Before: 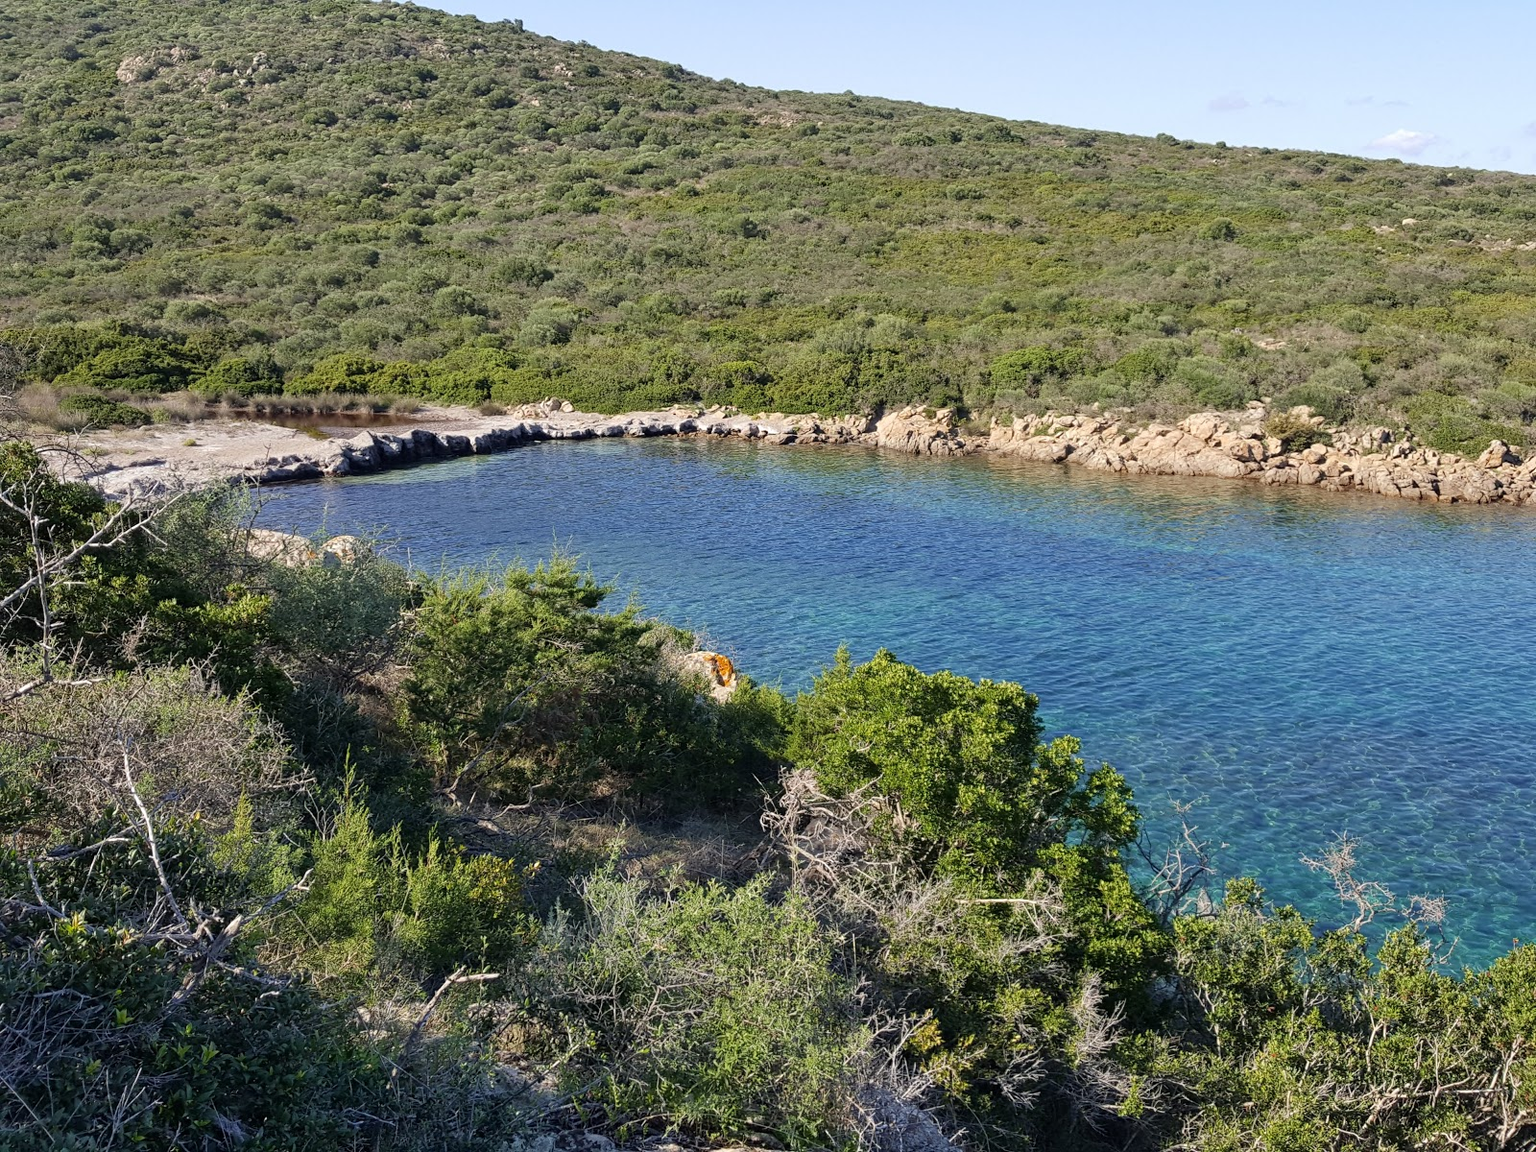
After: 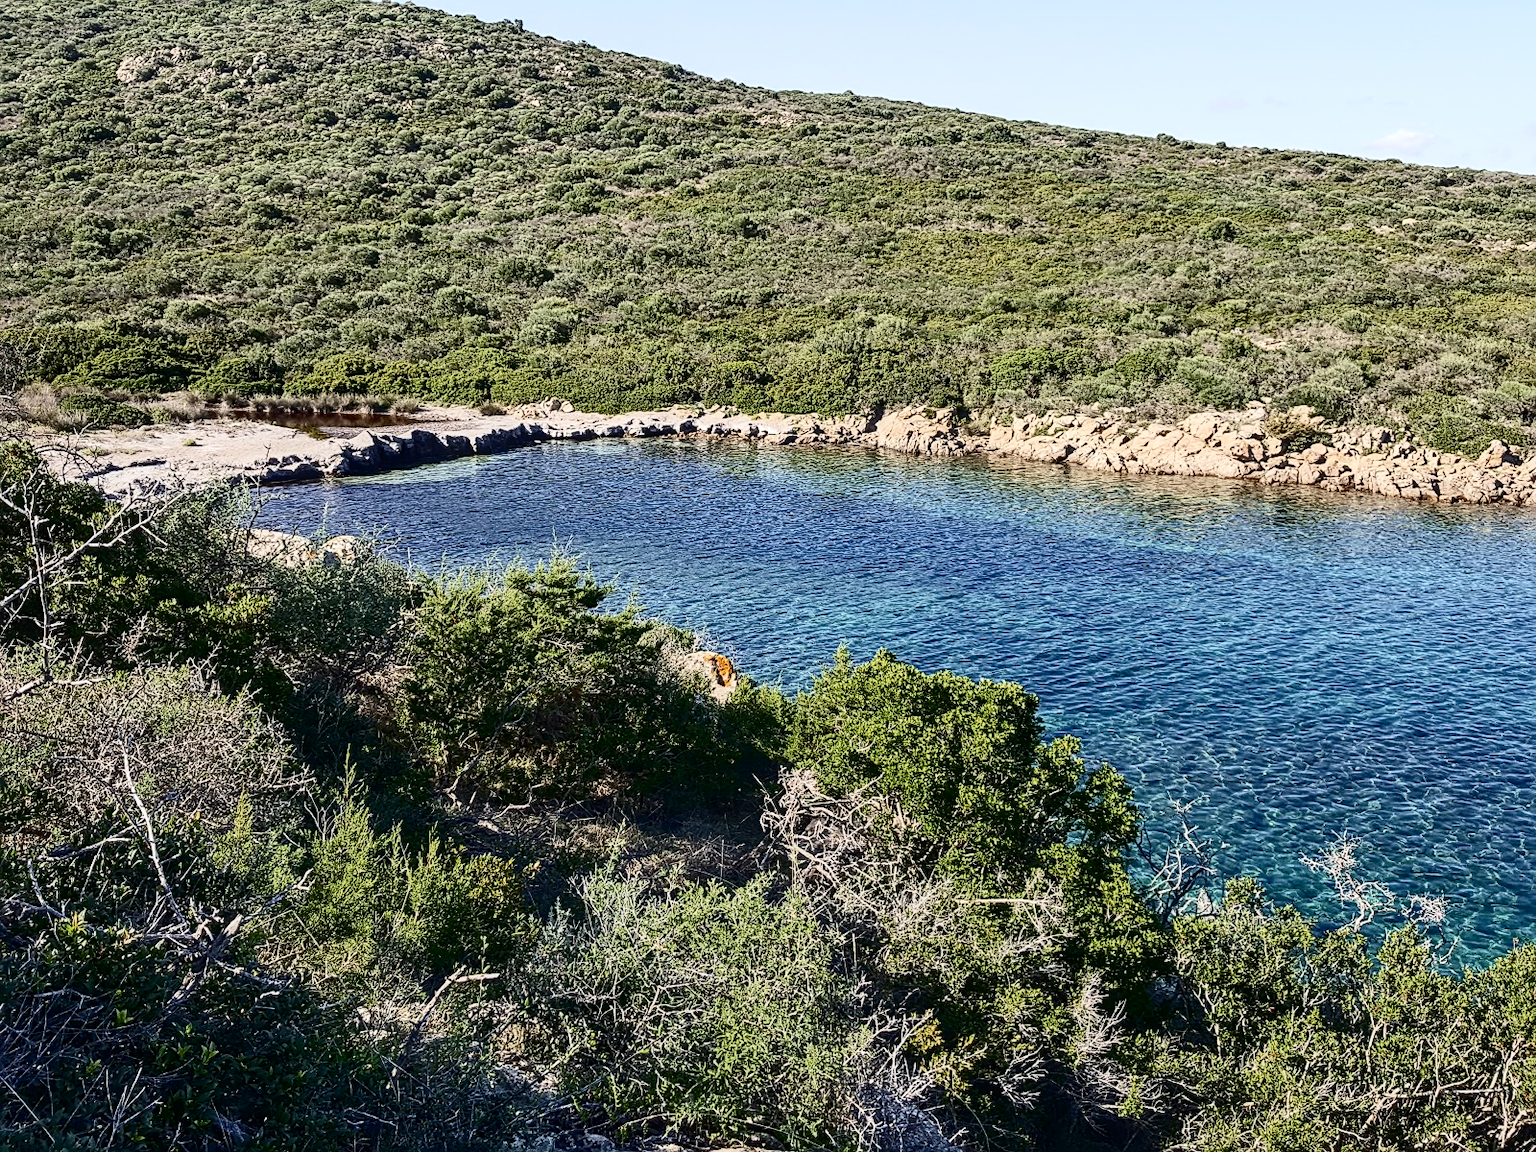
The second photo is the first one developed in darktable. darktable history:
local contrast: on, module defaults
contrast brightness saturation: contrast 0.484, saturation -0.092
sharpen: on, module defaults
levels: levels [0, 0.478, 1]
color zones: curves: ch0 [(0, 0.444) (0.143, 0.442) (0.286, 0.441) (0.429, 0.441) (0.571, 0.441) (0.714, 0.441) (0.857, 0.442) (1, 0.444)]
